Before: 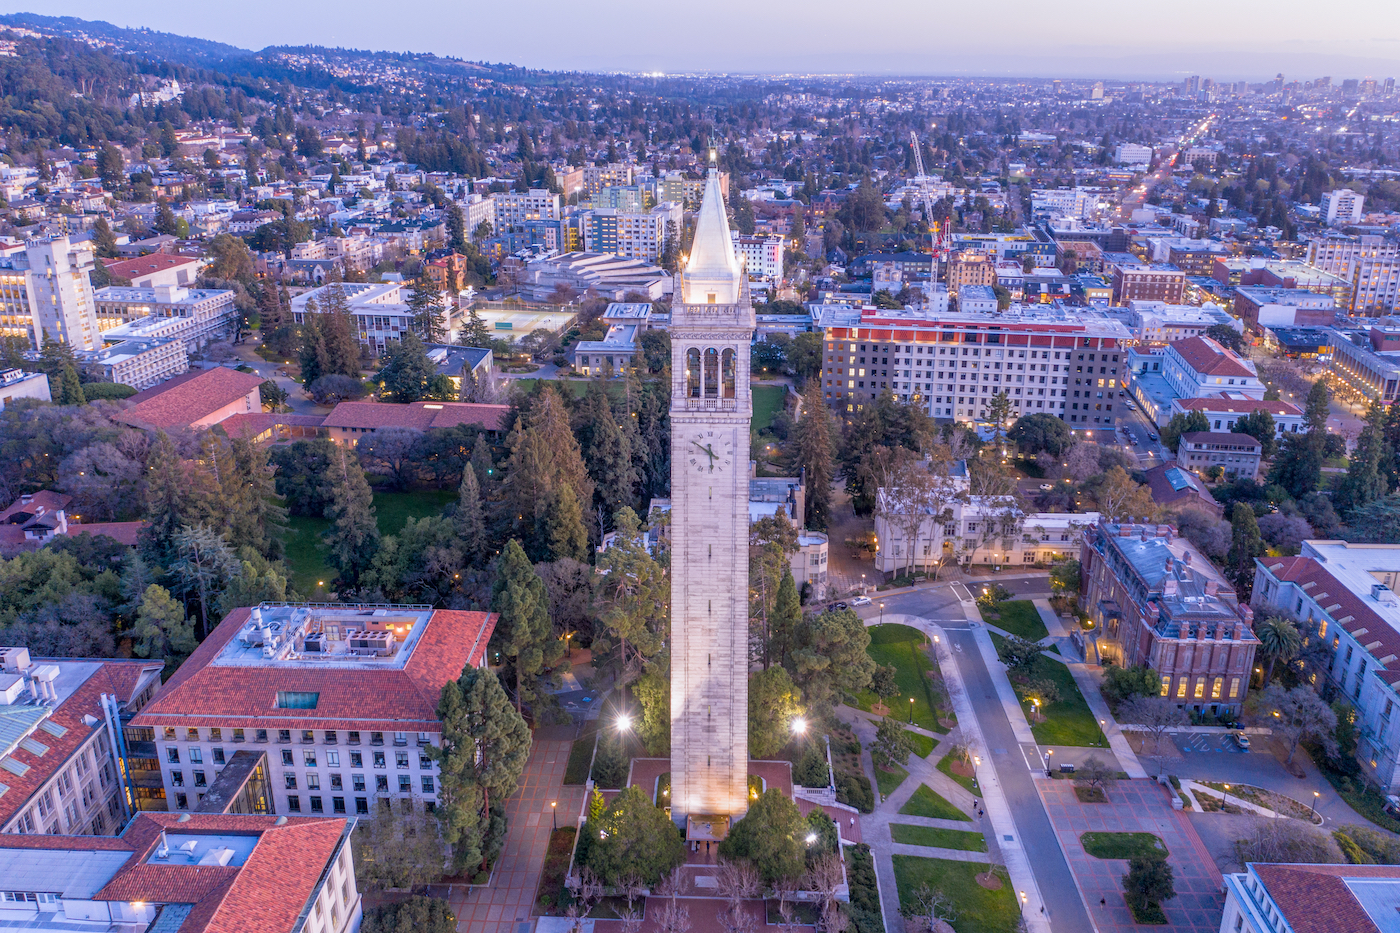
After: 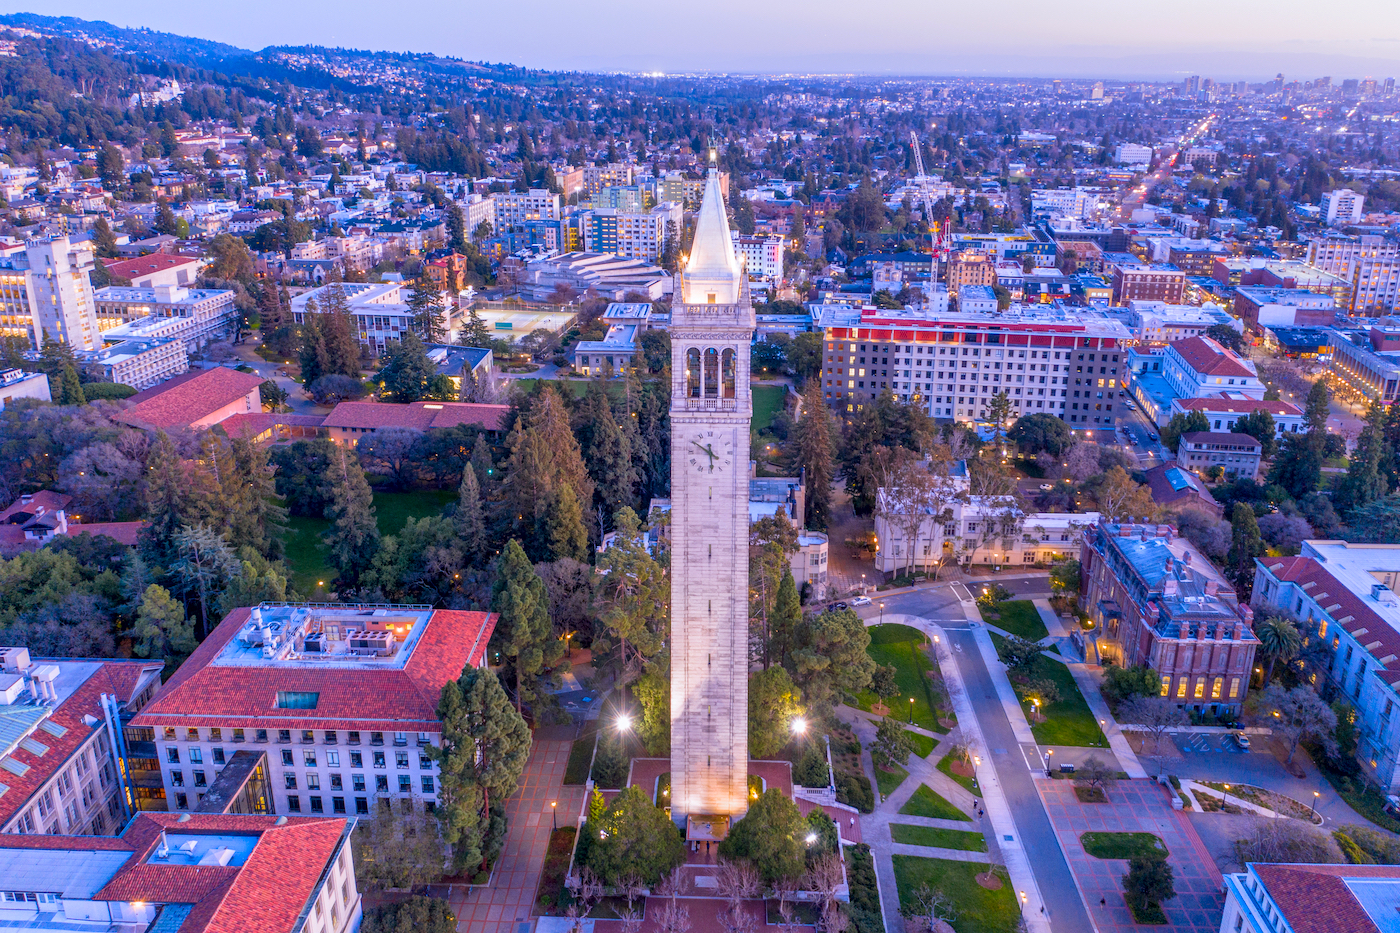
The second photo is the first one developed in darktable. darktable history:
contrast brightness saturation: brightness -0.02, saturation 0.35
local contrast: mode bilateral grid, contrast 20, coarseness 50, detail 120%, midtone range 0.2
